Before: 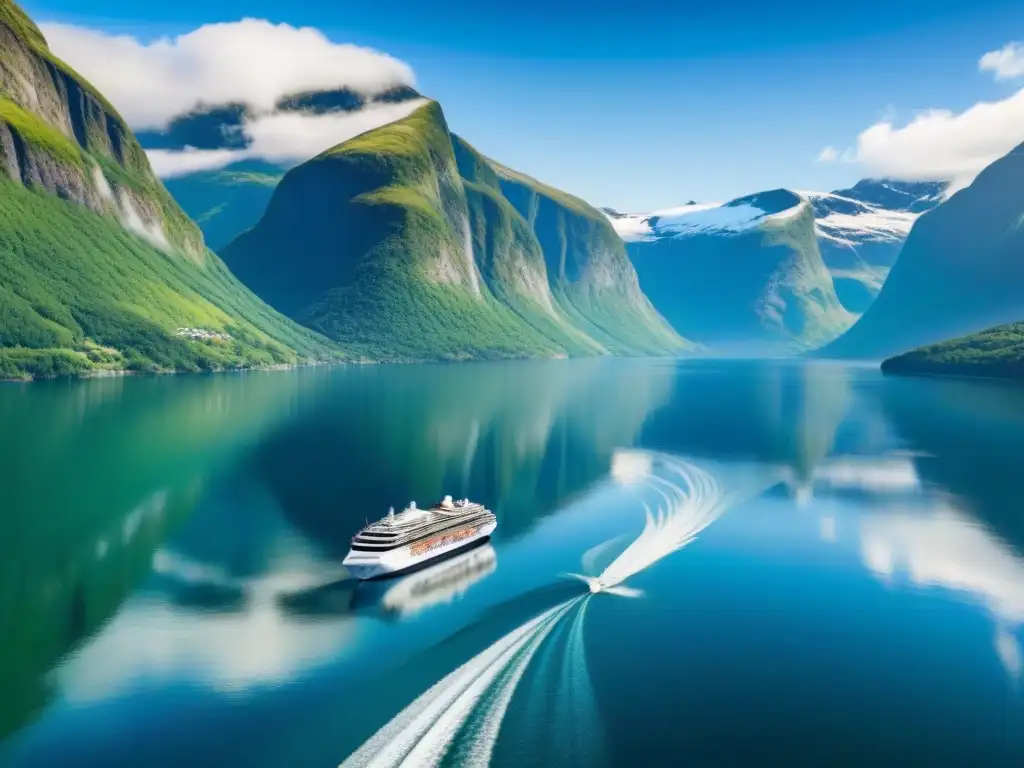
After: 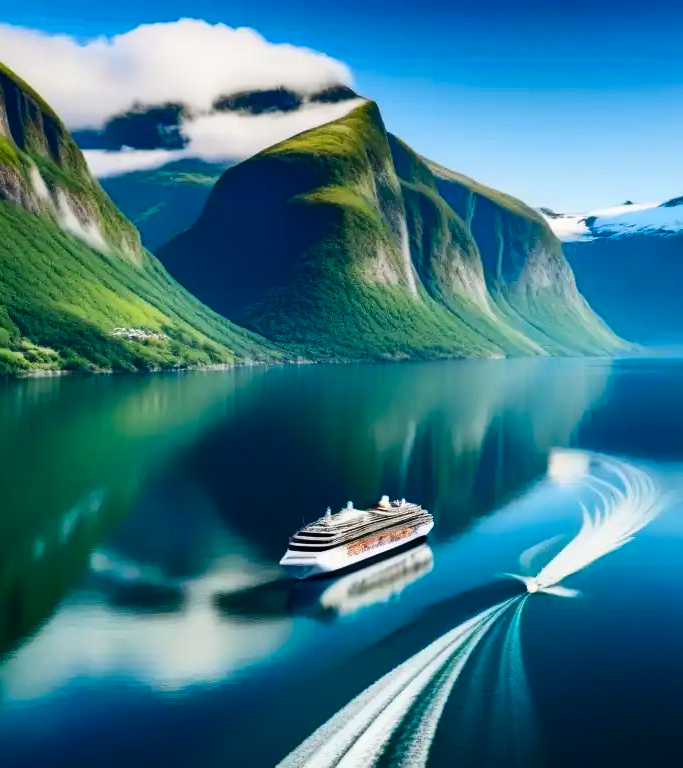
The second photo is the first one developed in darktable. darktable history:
crop and rotate: left 6.207%, right 27.089%
contrast brightness saturation: contrast 0.221, brightness -0.183, saturation 0.234
